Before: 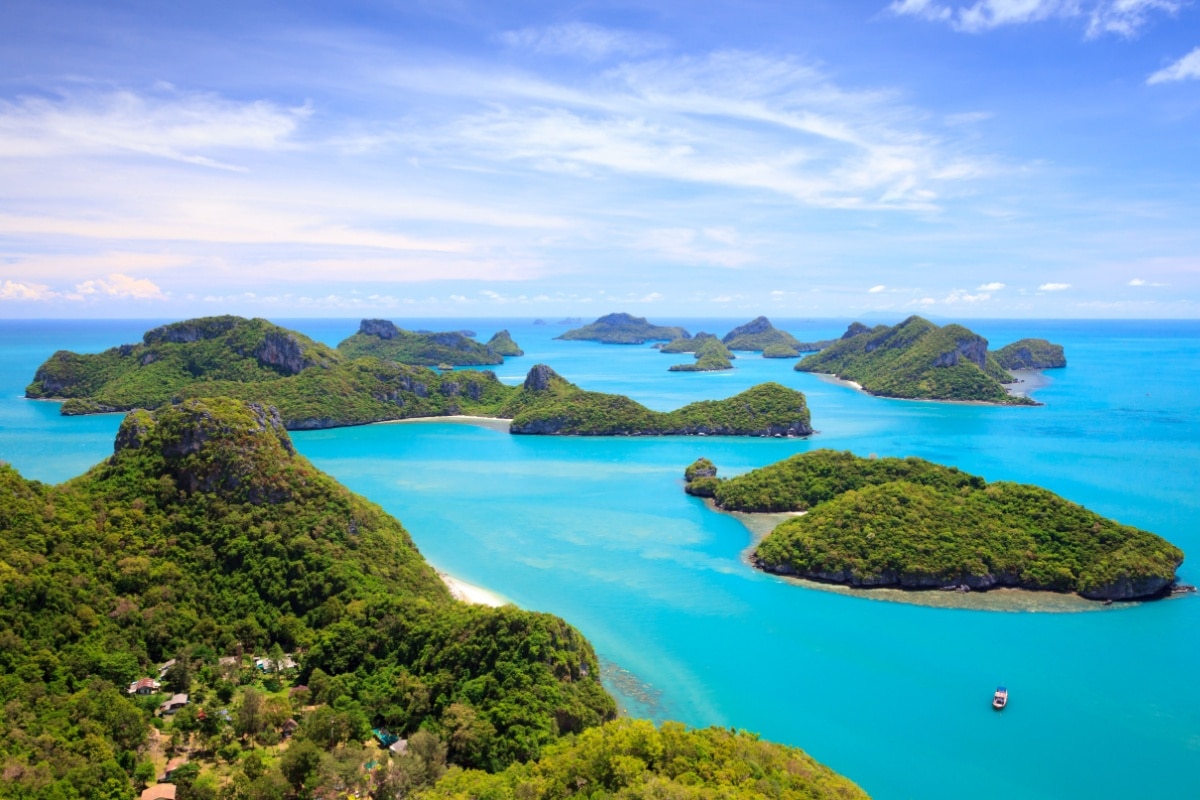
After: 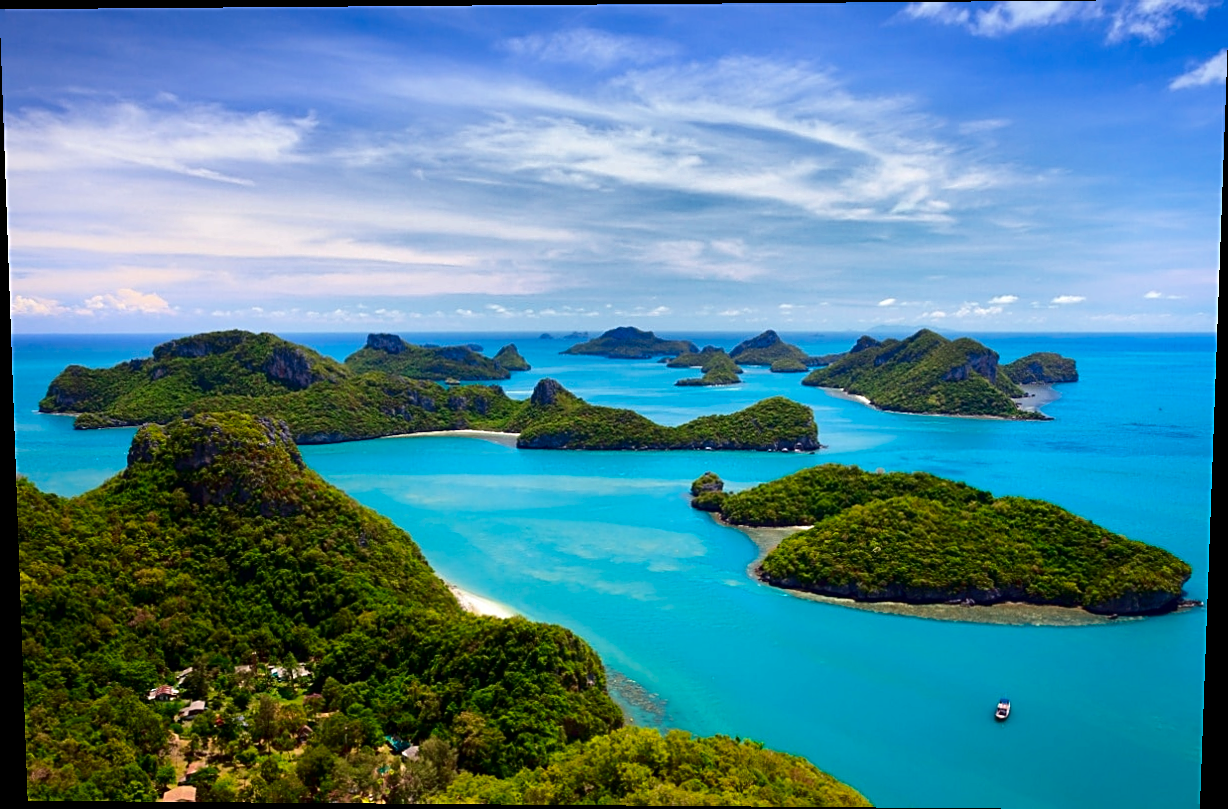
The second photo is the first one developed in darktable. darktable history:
shadows and highlights: shadows 19.13, highlights -83.41, soften with gaussian
contrast brightness saturation: contrast 0.1, brightness -0.26, saturation 0.14
rotate and perspective: lens shift (vertical) 0.048, lens shift (horizontal) -0.024, automatic cropping off
sharpen: on, module defaults
